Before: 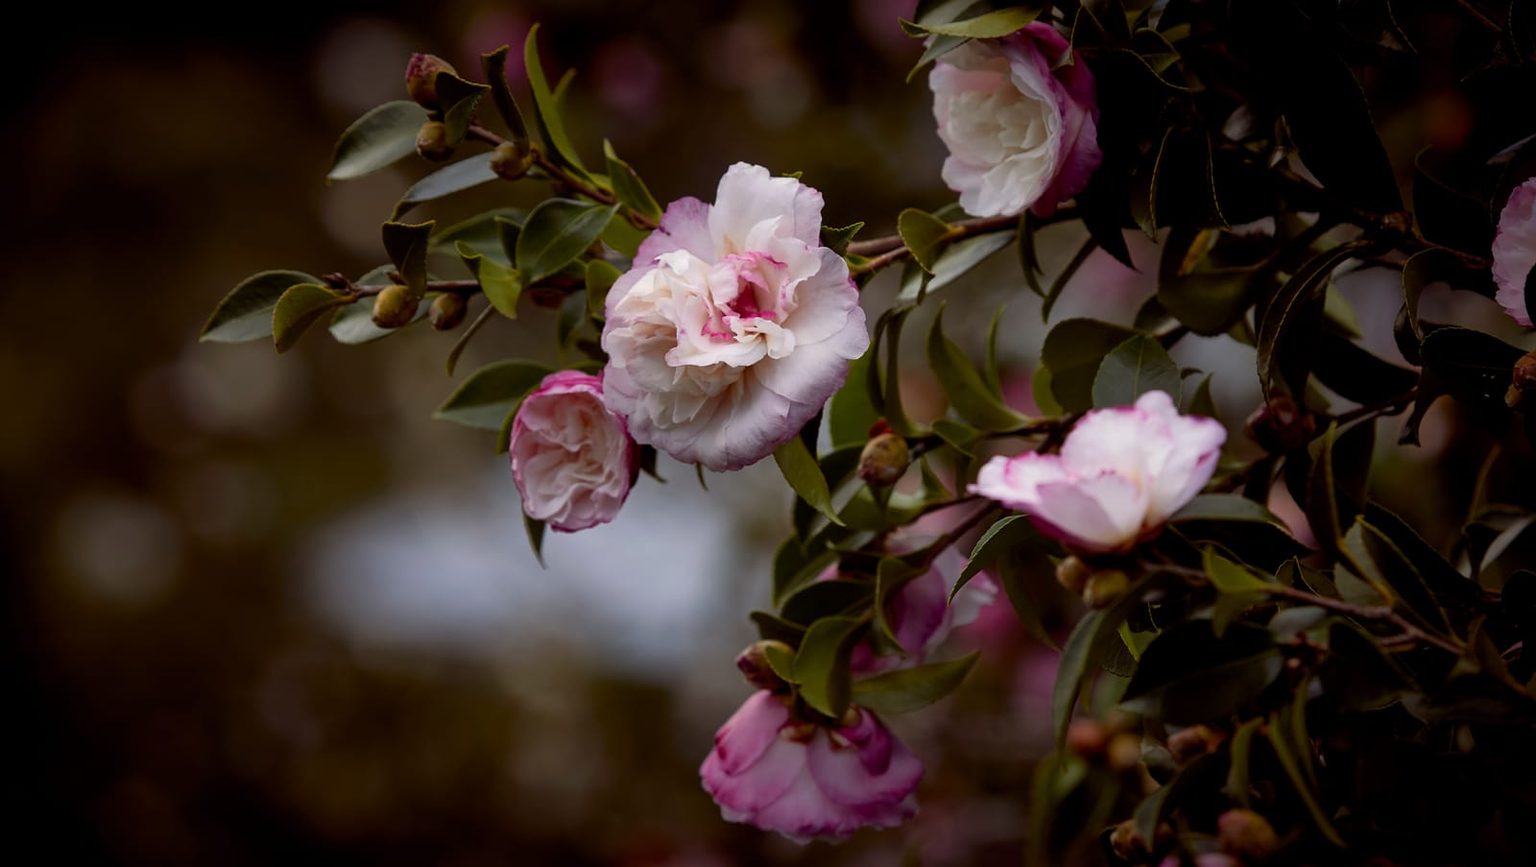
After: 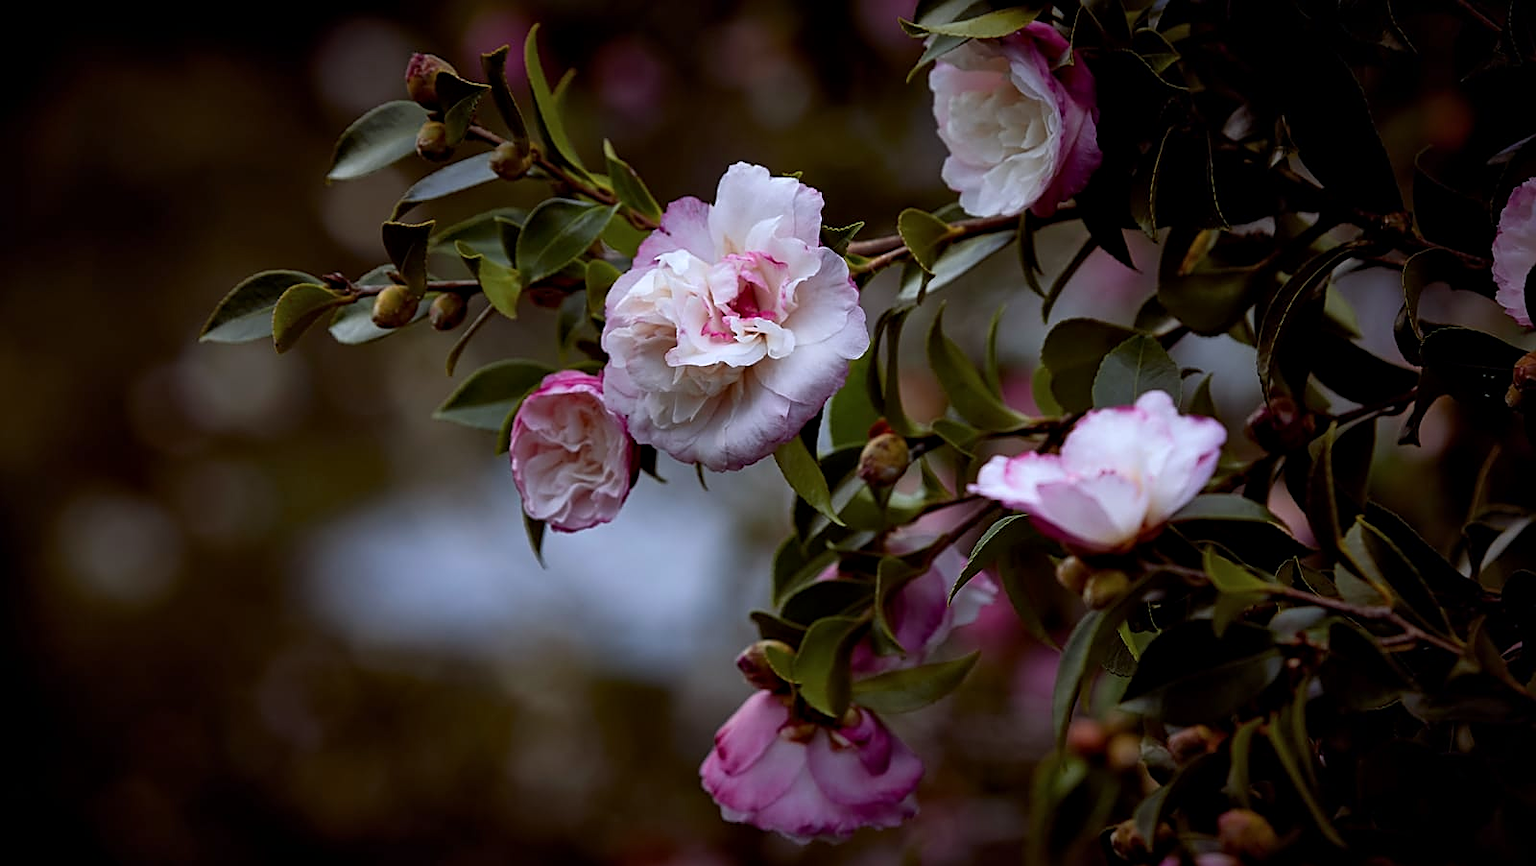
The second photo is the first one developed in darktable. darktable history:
sharpen: amount 0.598
contrast equalizer: y [[0.528, 0.548, 0.563, 0.562, 0.546, 0.526], [0.55 ×6], [0 ×6], [0 ×6], [0 ×6]], mix 0.276
color calibration: x 0.371, y 0.377, temperature 4297.52 K
